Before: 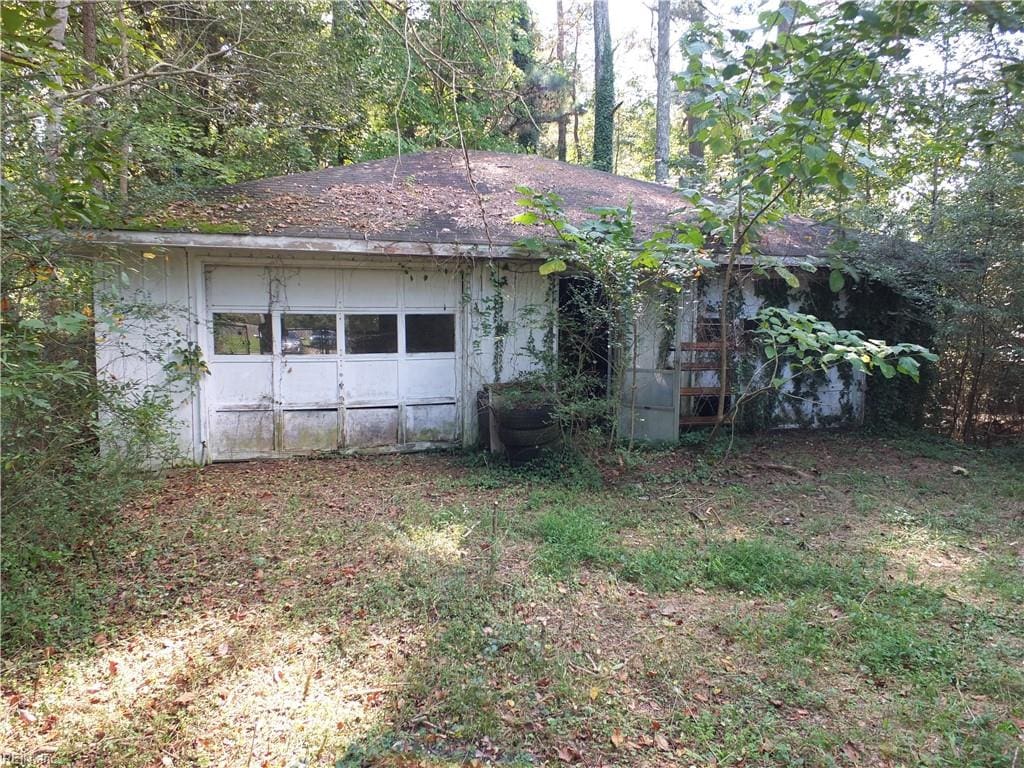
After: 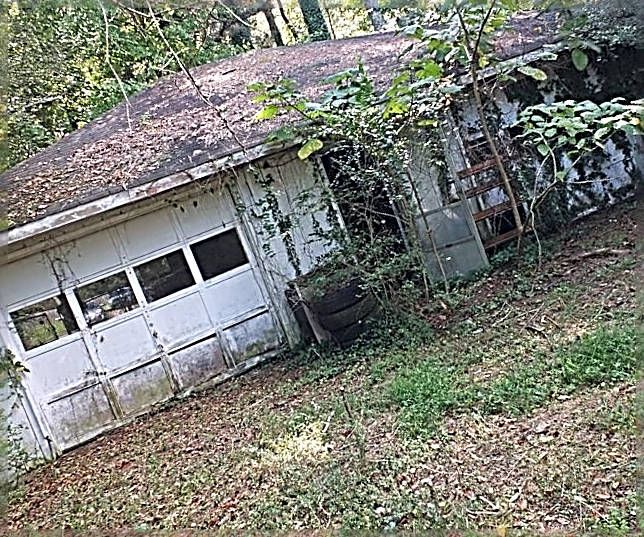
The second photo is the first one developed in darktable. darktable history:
crop and rotate: angle 21.07°, left 6.794%, right 4.251%, bottom 1.136%
sharpen: radius 3.146, amount 1.726
